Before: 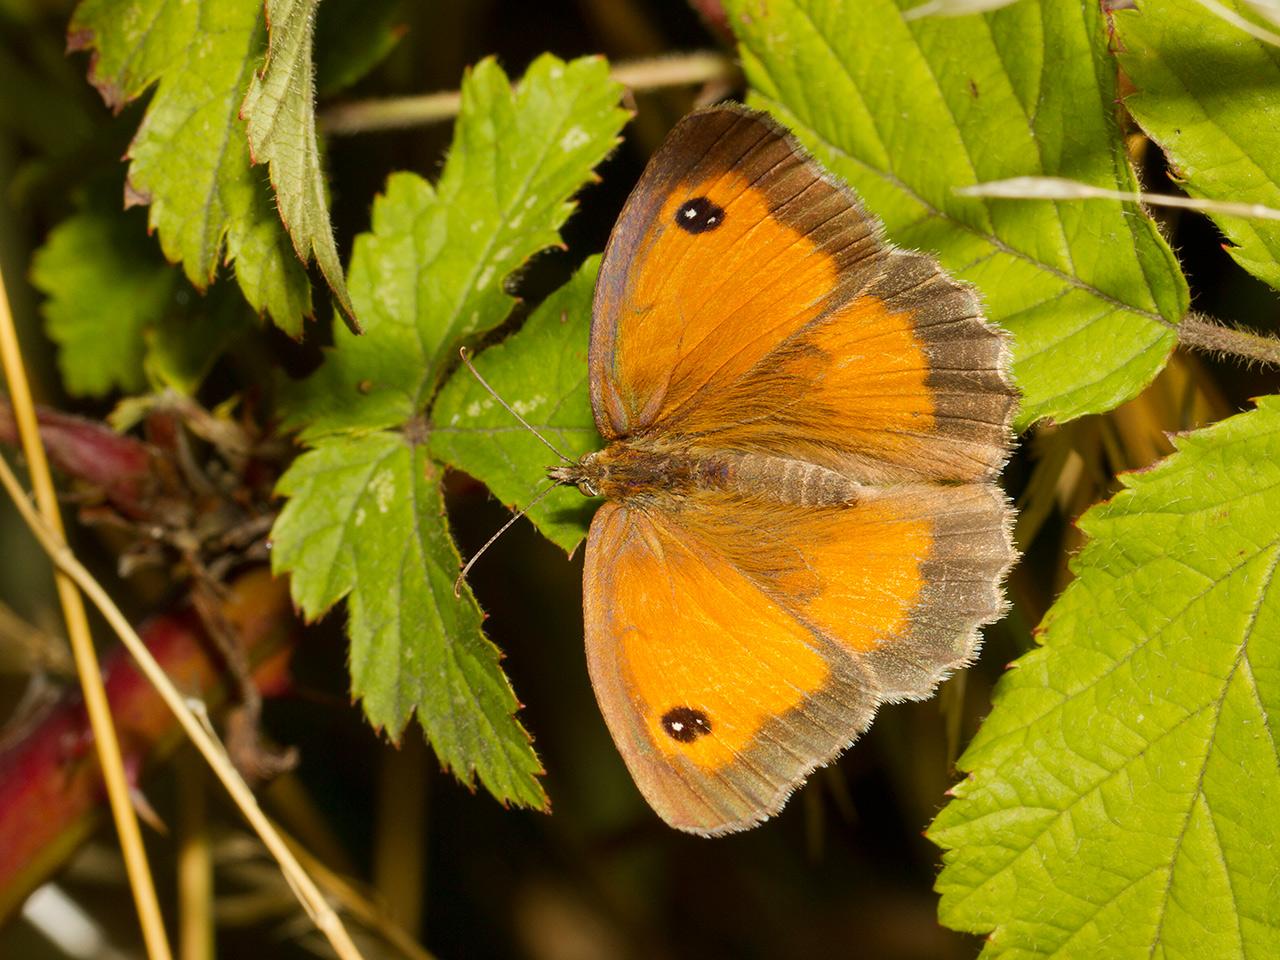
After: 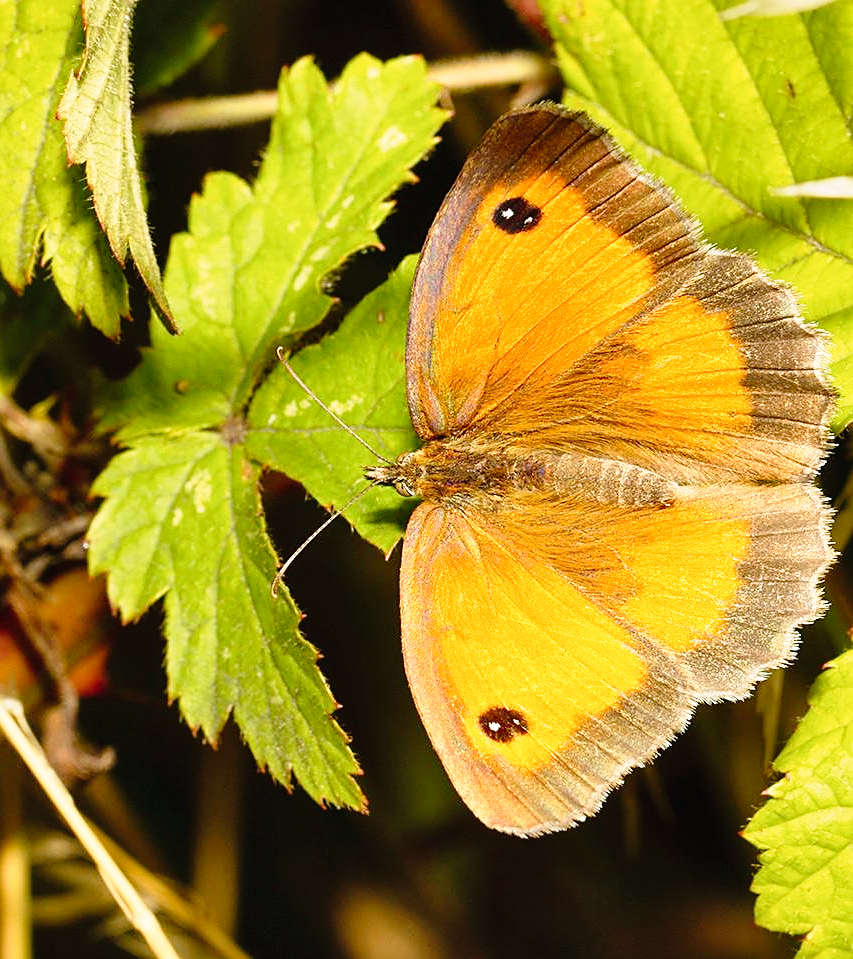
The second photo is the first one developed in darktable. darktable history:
crop and rotate: left 14.358%, right 18.958%
exposure: black level correction 0, exposure 0.5 EV, compensate highlight preservation false
tone curve: curves: ch0 [(0, 0.013) (0.129, 0.1) (0.327, 0.382) (0.489, 0.573) (0.66, 0.748) (0.858, 0.926) (1, 0.977)]; ch1 [(0, 0) (0.353, 0.344) (0.45, 0.46) (0.498, 0.498) (0.521, 0.512) (0.563, 0.559) (0.592, 0.578) (0.647, 0.657) (1, 1)]; ch2 [(0, 0) (0.333, 0.346) (0.375, 0.375) (0.424, 0.43) (0.476, 0.492) (0.502, 0.502) (0.524, 0.531) (0.579, 0.61) (0.612, 0.644) (0.66, 0.715) (1, 1)], preserve colors none
shadows and highlights: shadows 36.63, highlights -27.83, soften with gaussian
sharpen: on, module defaults
